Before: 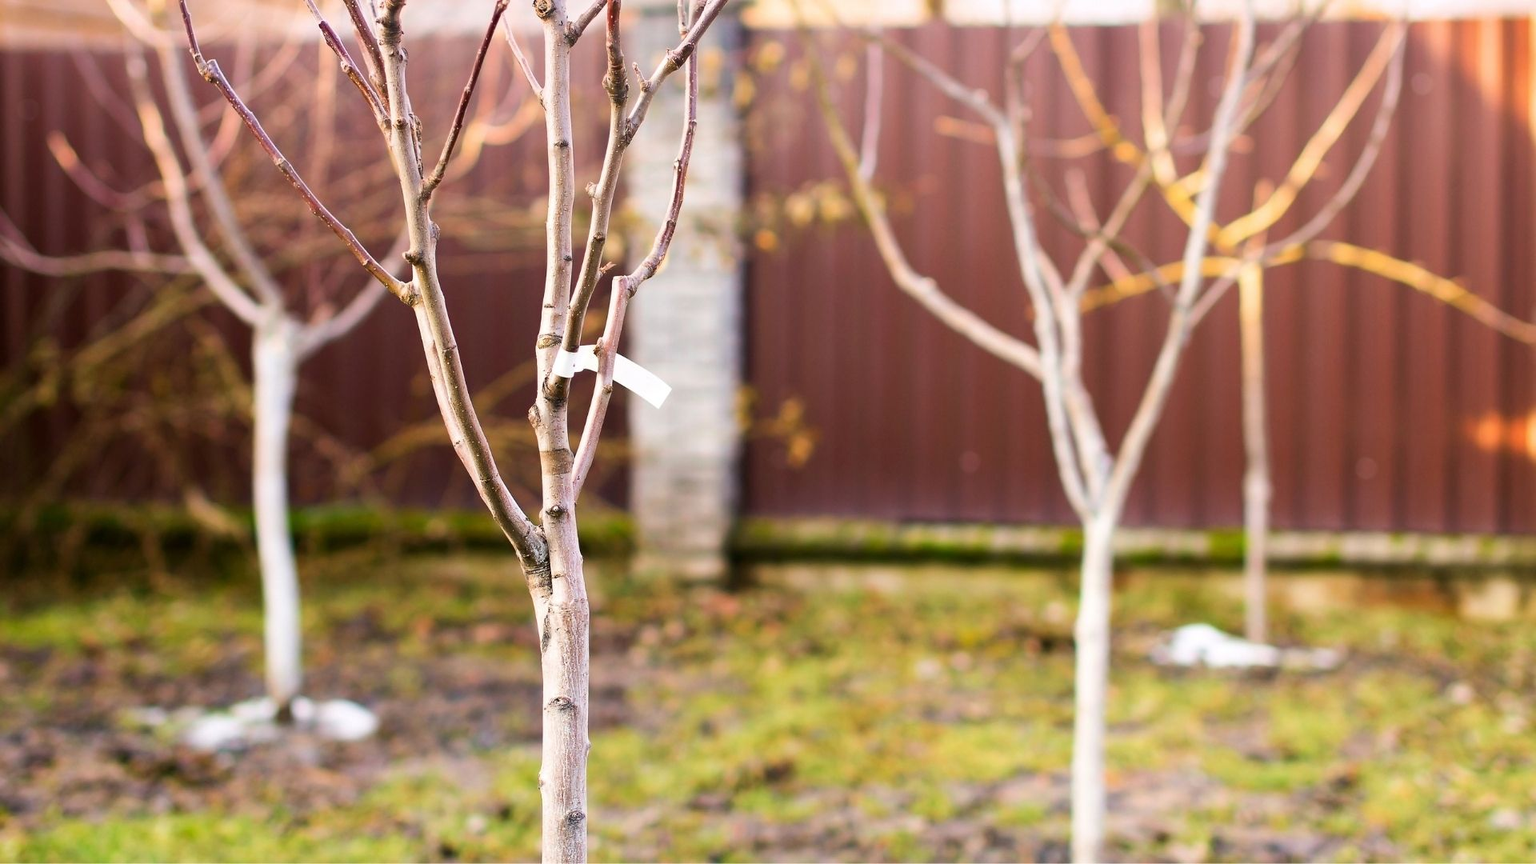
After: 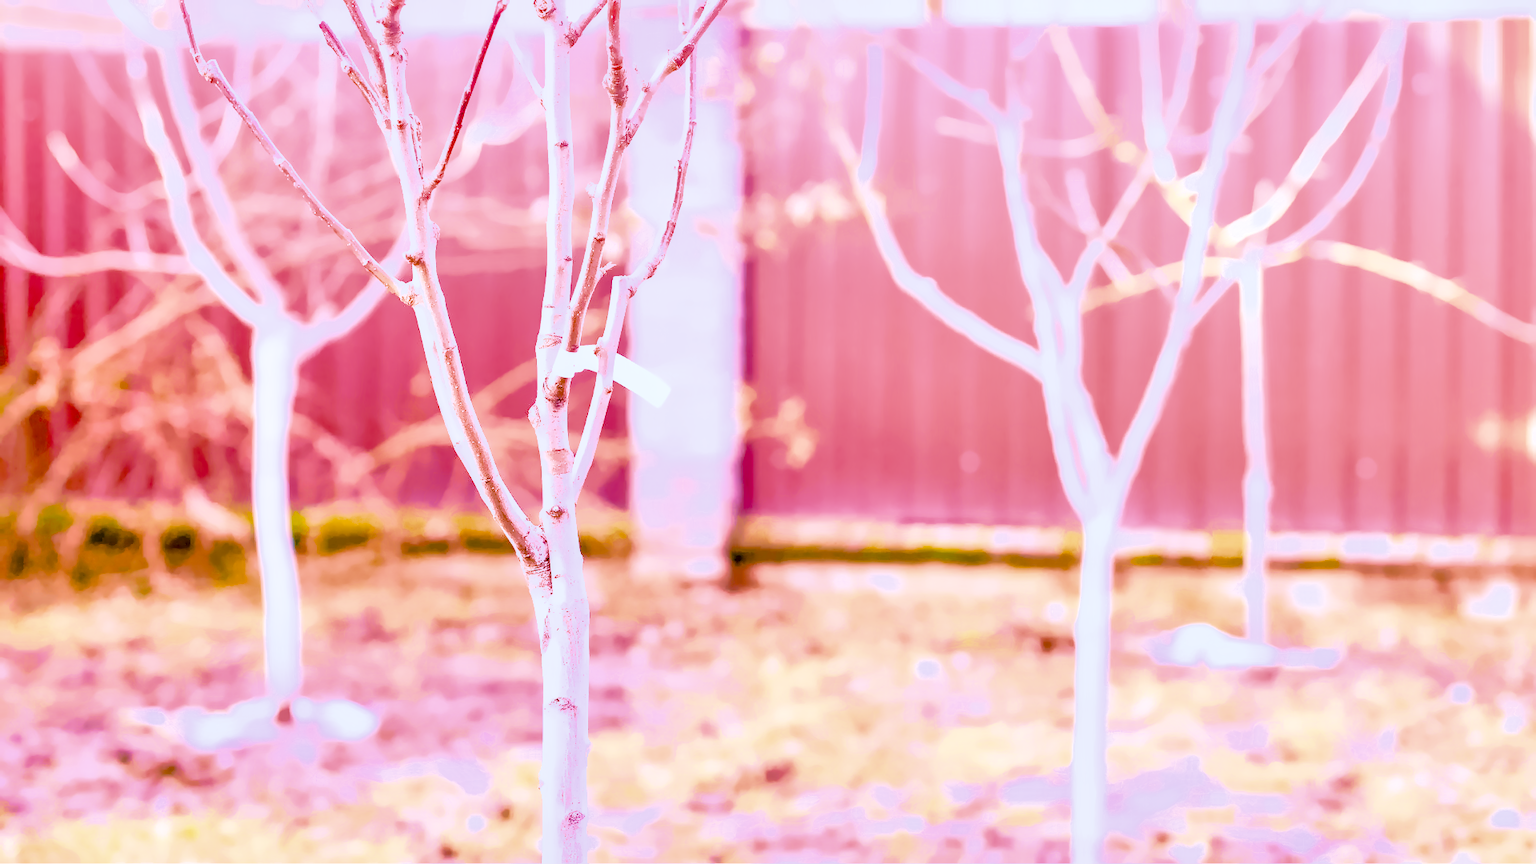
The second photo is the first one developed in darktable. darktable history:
local contrast: on, module defaults
color calibration: illuminant as shot in camera, x 0.358, y 0.373, temperature 4628.91 K
denoise (profiled): preserve shadows 1.52, scattering 0.002, a [-1, 0, 0], compensate highlight preservation false
exposure: black level correction 0, exposure 1.1 EV, compensate exposure bias true, compensate highlight preservation false
filmic rgb: black relative exposure -7.65 EV, white relative exposure 4.56 EV, hardness 3.61, contrast 1.05
haze removal: compatibility mode true, adaptive false
highlight reconstruction: on, module defaults
hot pixels: on, module defaults
lens correction: scale 1, crop 1, focal 16, aperture 5.6, distance 1000, camera "Canon EOS RP", lens "Canon RF 16mm F2.8 STM"
shadows and highlights: on, module defaults
white balance: red 2.229, blue 1.46
velvia: on, module defaults
tone equalizer "contrast tone curve: soft": -8 EV -0.417 EV, -7 EV -0.389 EV, -6 EV -0.333 EV, -5 EV -0.222 EV, -3 EV 0.222 EV, -2 EV 0.333 EV, -1 EV 0.389 EV, +0 EV 0.417 EV, edges refinement/feathering 500, mask exposure compensation -1.57 EV, preserve details no
contrast equalizer "clarity": octaves 7, y [[0.6 ×6], [0.55 ×6], [0 ×6], [0 ×6], [0 ×6]]
color balance rgb "basic colorfulness: vibrant colors": perceptual saturation grading › global saturation 20%, perceptual saturation grading › highlights -25%, perceptual saturation grading › shadows 50%
